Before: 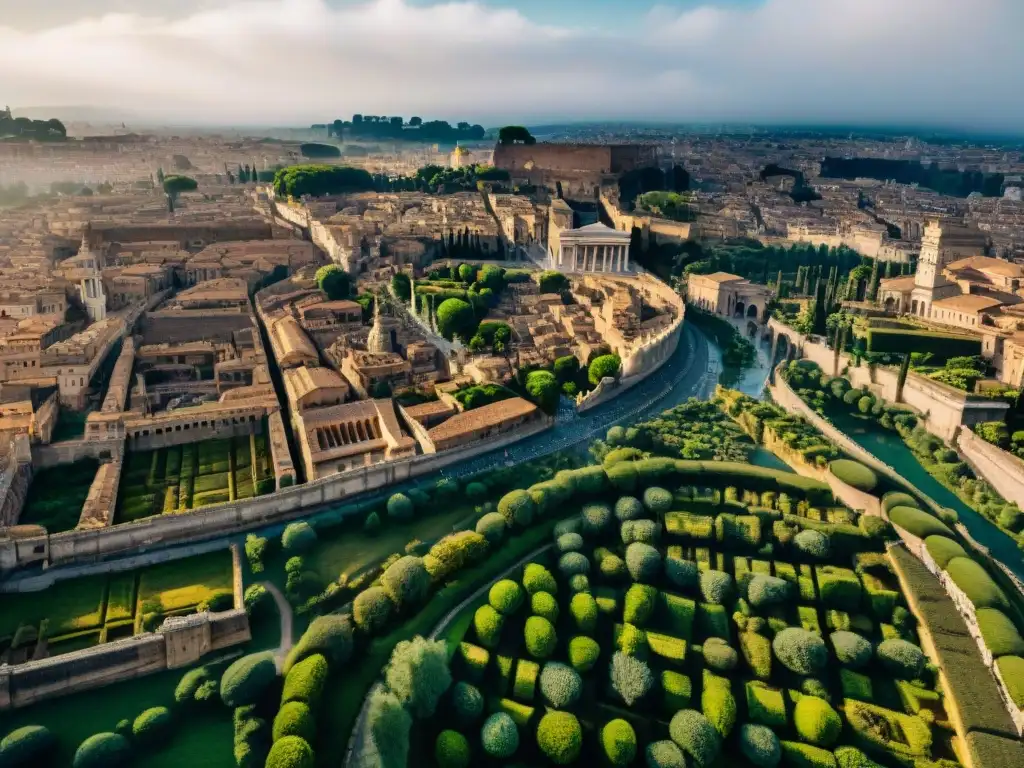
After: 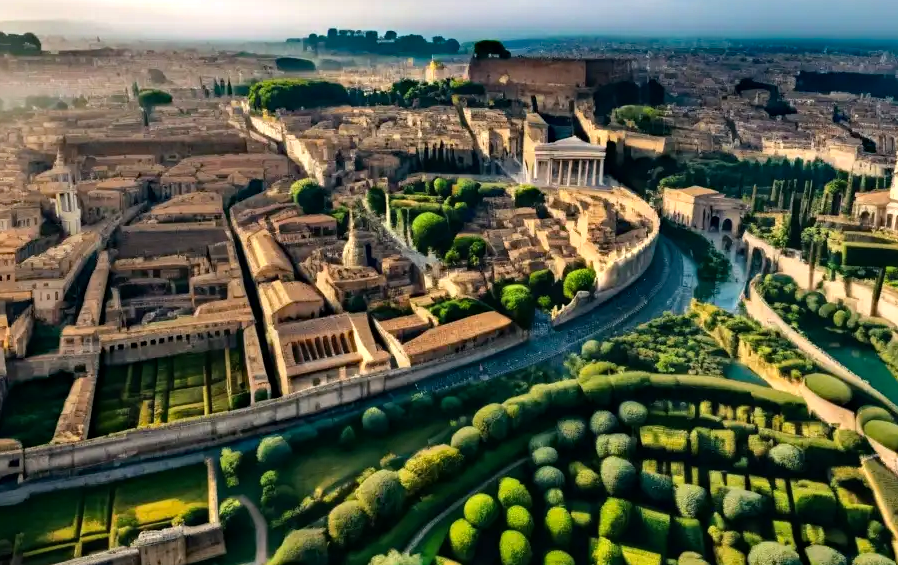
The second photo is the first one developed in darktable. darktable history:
crop and rotate: left 2.477%, top 11.202%, right 9.808%, bottom 15.182%
haze removal: strength 0.286, distance 0.253, compatibility mode true, adaptive false
tone equalizer: -8 EV -0.451 EV, -7 EV -0.367 EV, -6 EV -0.367 EV, -5 EV -0.26 EV, -3 EV 0.196 EV, -2 EV 0.329 EV, -1 EV 0.411 EV, +0 EV 0.403 EV, mask exposure compensation -0.498 EV
